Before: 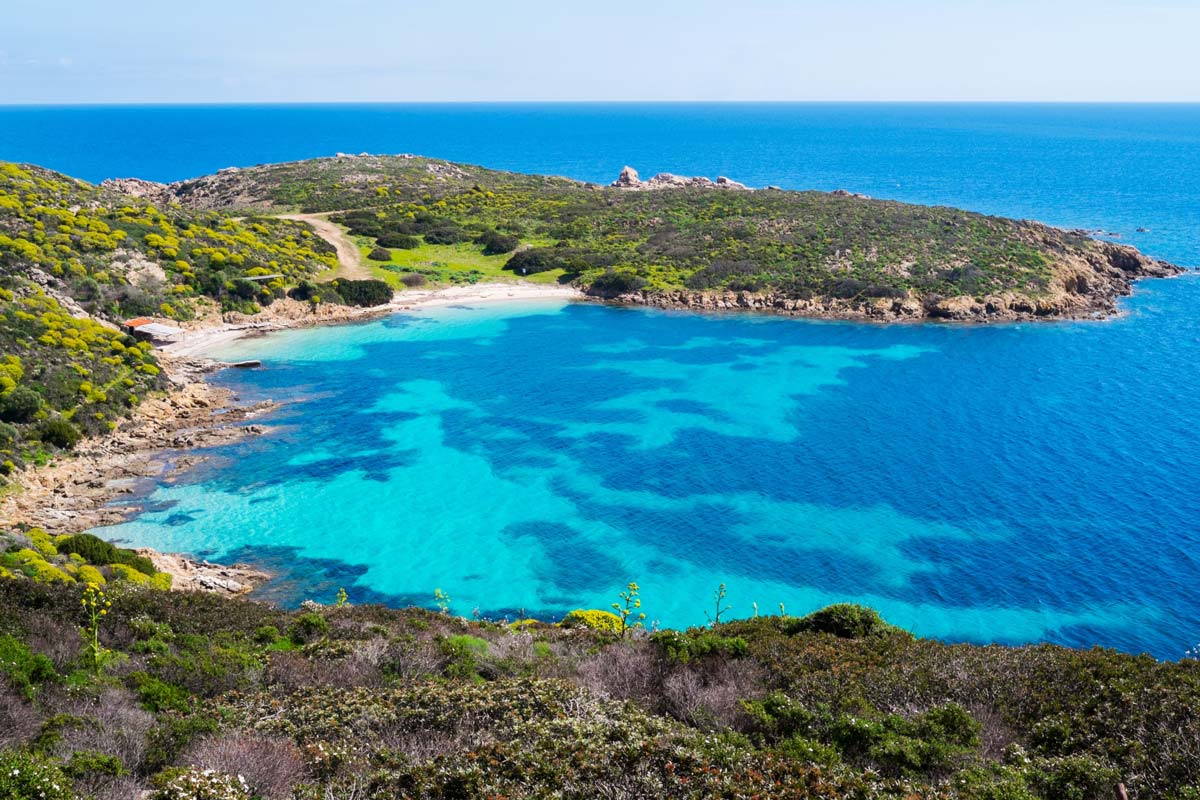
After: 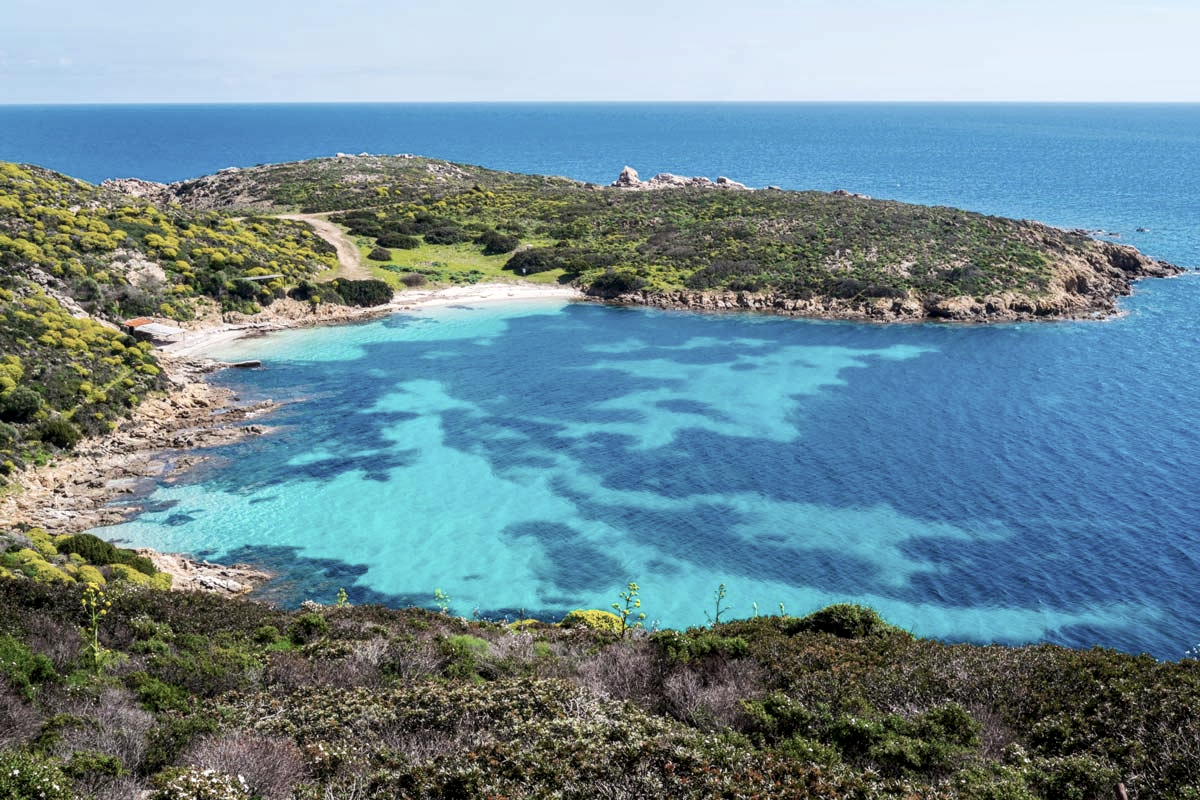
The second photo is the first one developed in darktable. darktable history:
local contrast: on, module defaults
contrast brightness saturation: contrast 0.1, saturation -0.3
